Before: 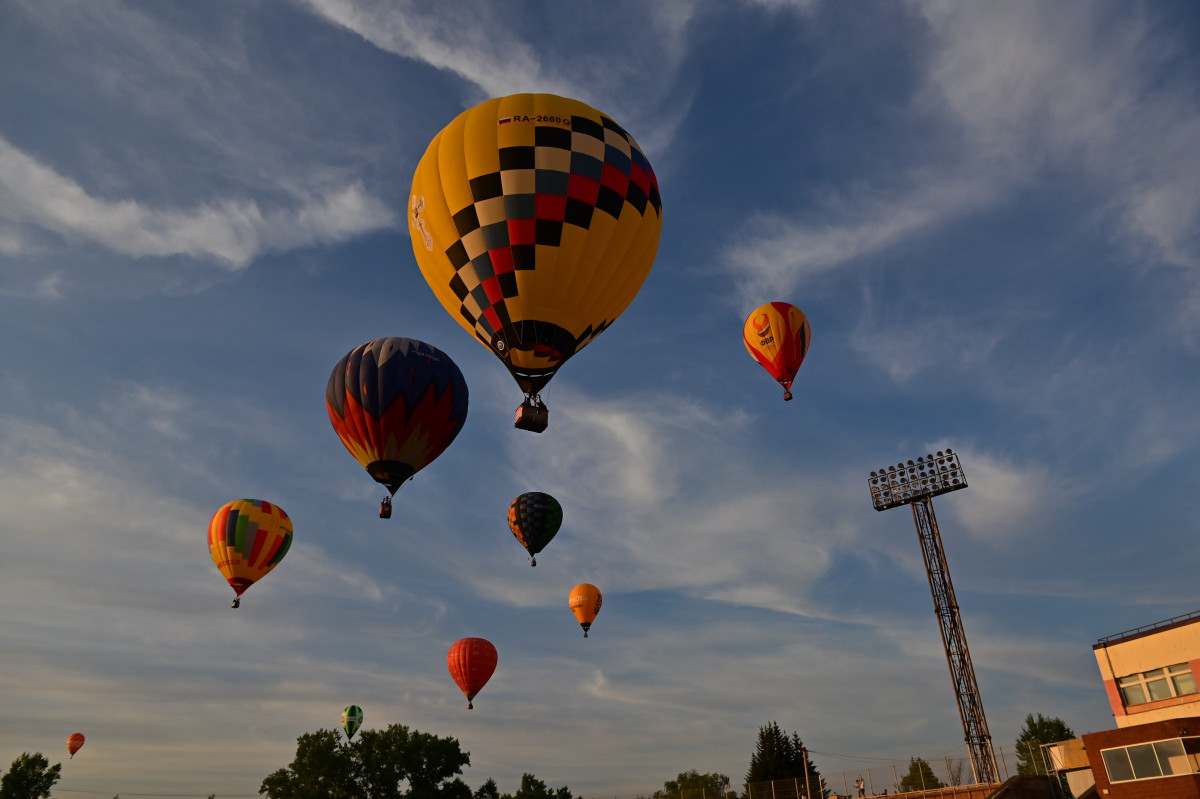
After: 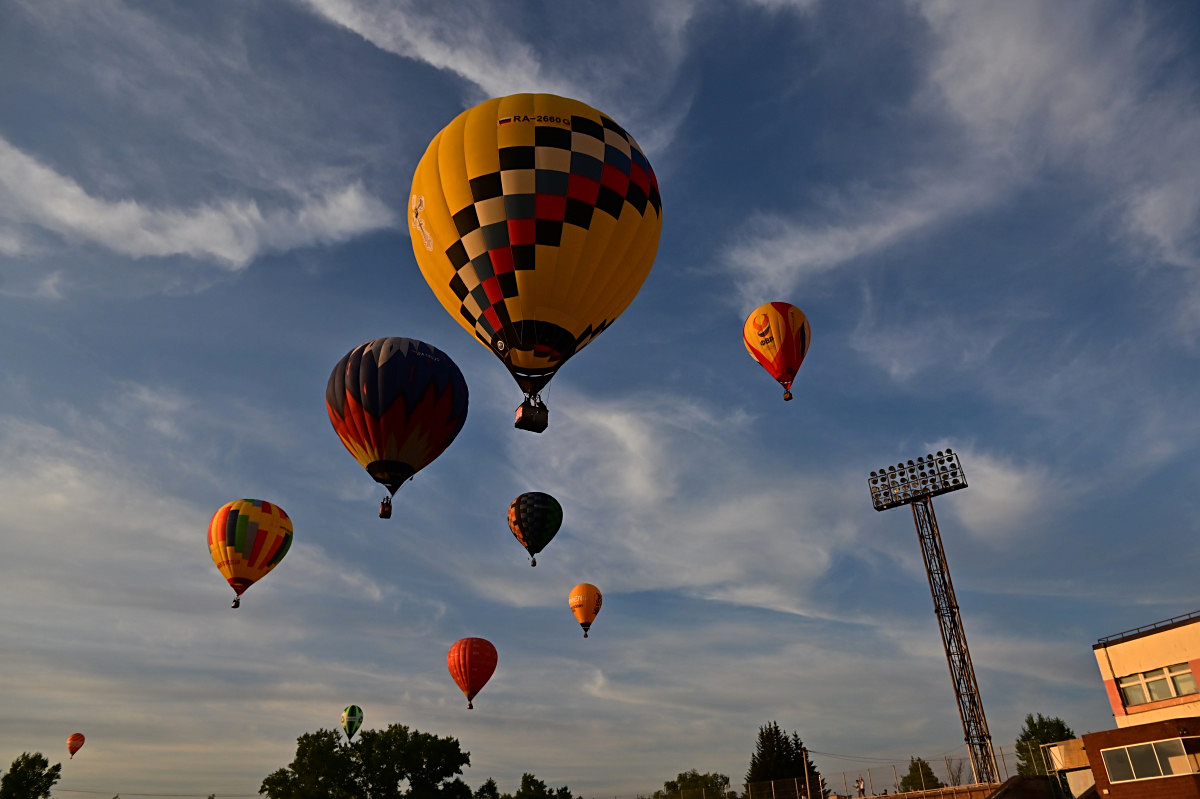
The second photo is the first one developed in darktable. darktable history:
tone equalizer: -8 EV -0.417 EV, -7 EV -0.389 EV, -6 EV -0.333 EV, -5 EV -0.222 EV, -3 EV 0.222 EV, -2 EV 0.333 EV, -1 EV 0.389 EV, +0 EV 0.417 EV, edges refinement/feathering 500, mask exposure compensation -1.57 EV, preserve details no
sharpen: amount 0.2
